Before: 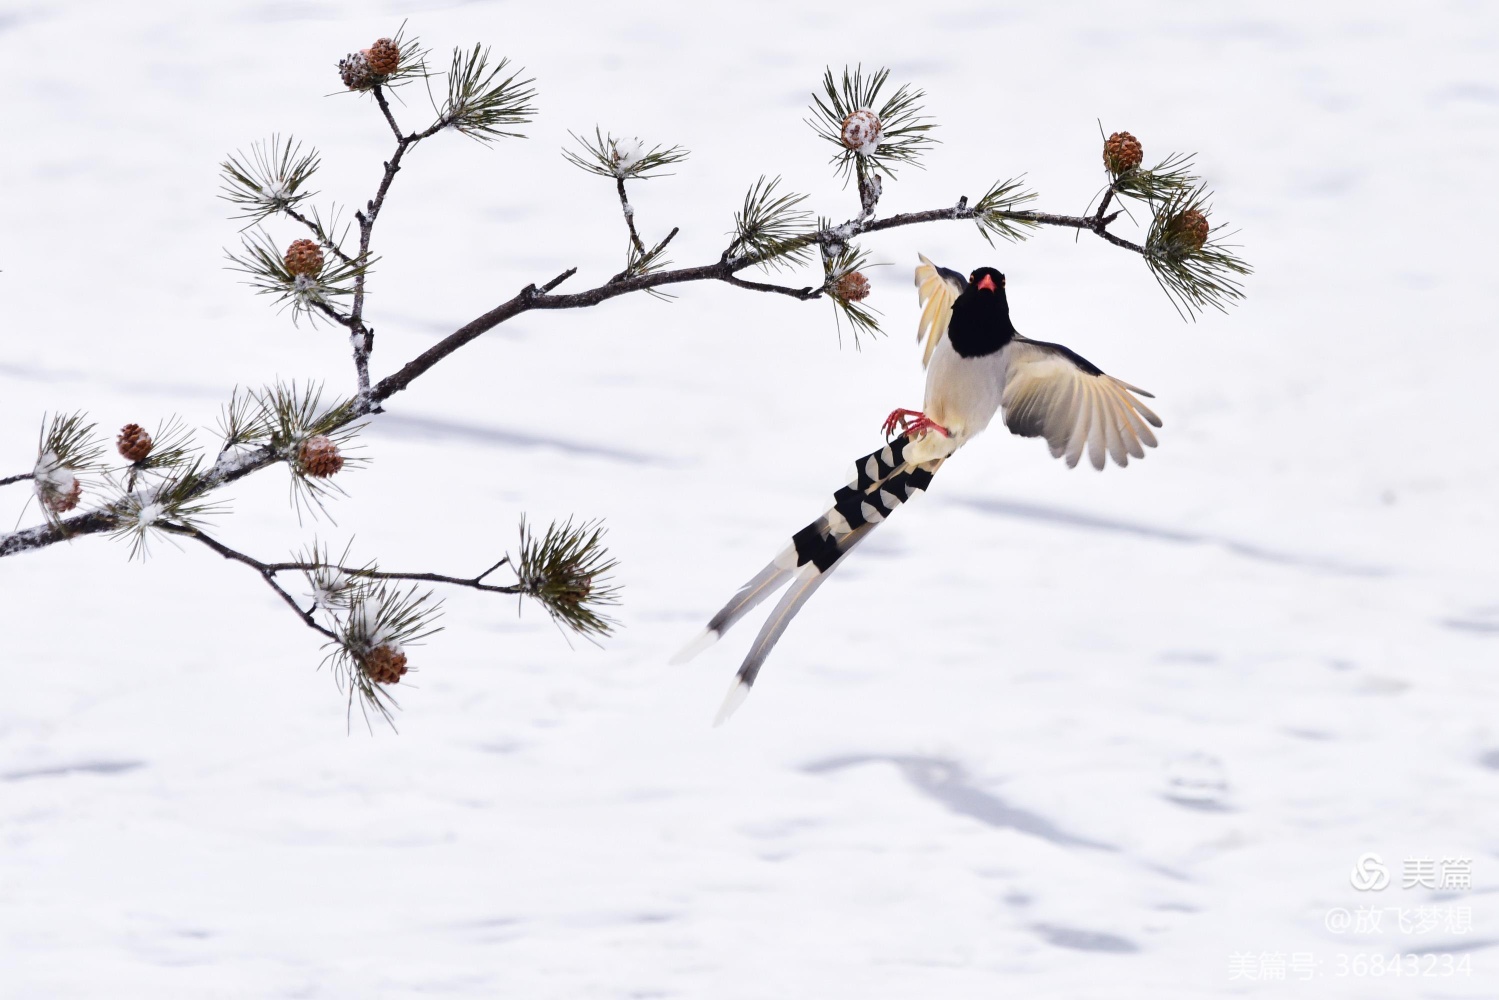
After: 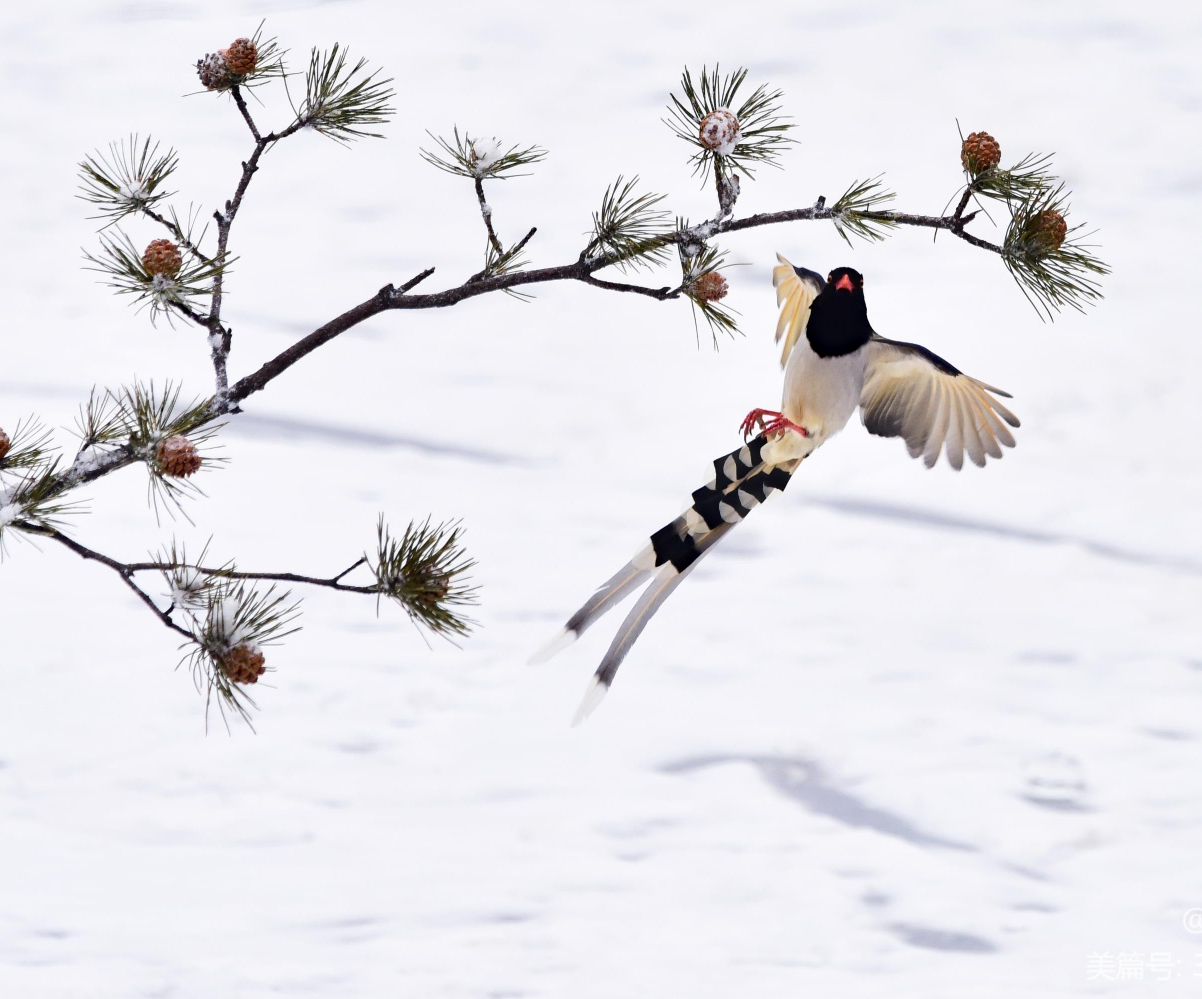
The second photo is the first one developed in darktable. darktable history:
haze removal: compatibility mode true, adaptive false
crop and rotate: left 9.527%, right 10.245%
